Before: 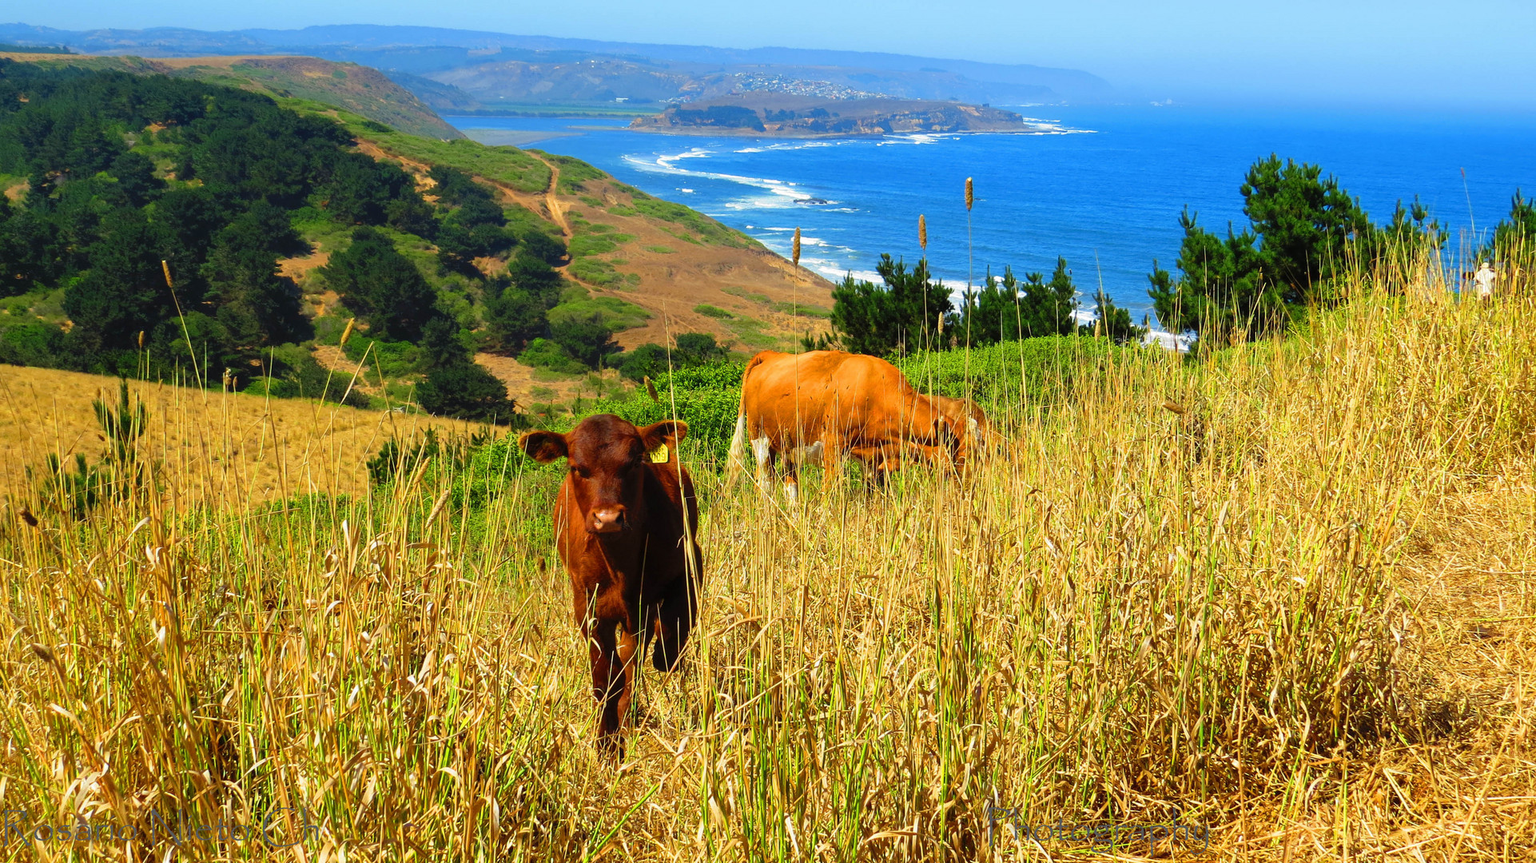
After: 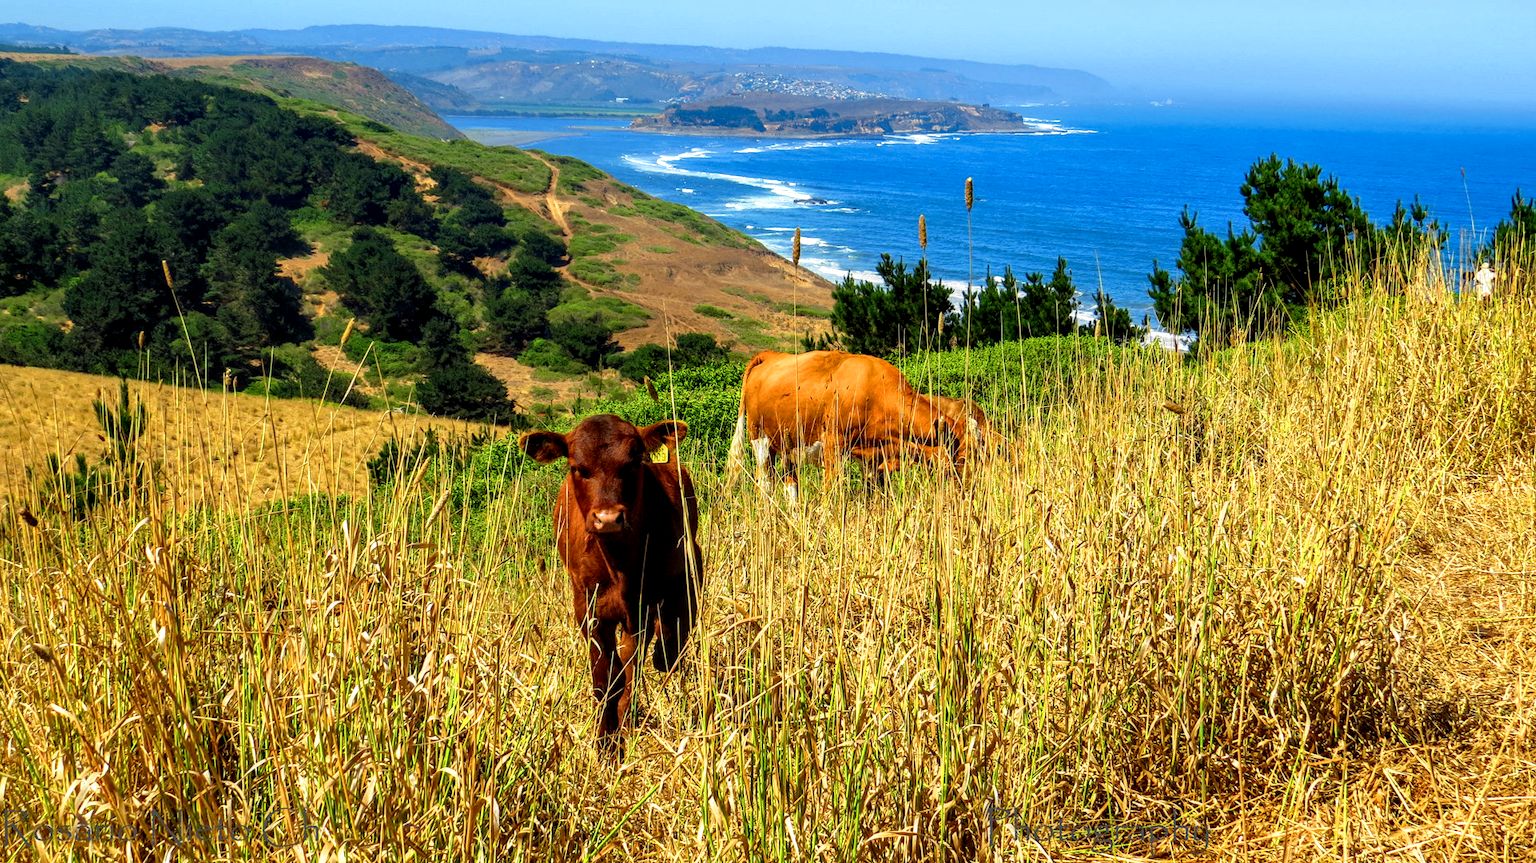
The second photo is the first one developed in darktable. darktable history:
local contrast: detail 150%
tone equalizer: -8 EV 0.06 EV, smoothing diameter 25%, edges refinement/feathering 10, preserve details guided filter
